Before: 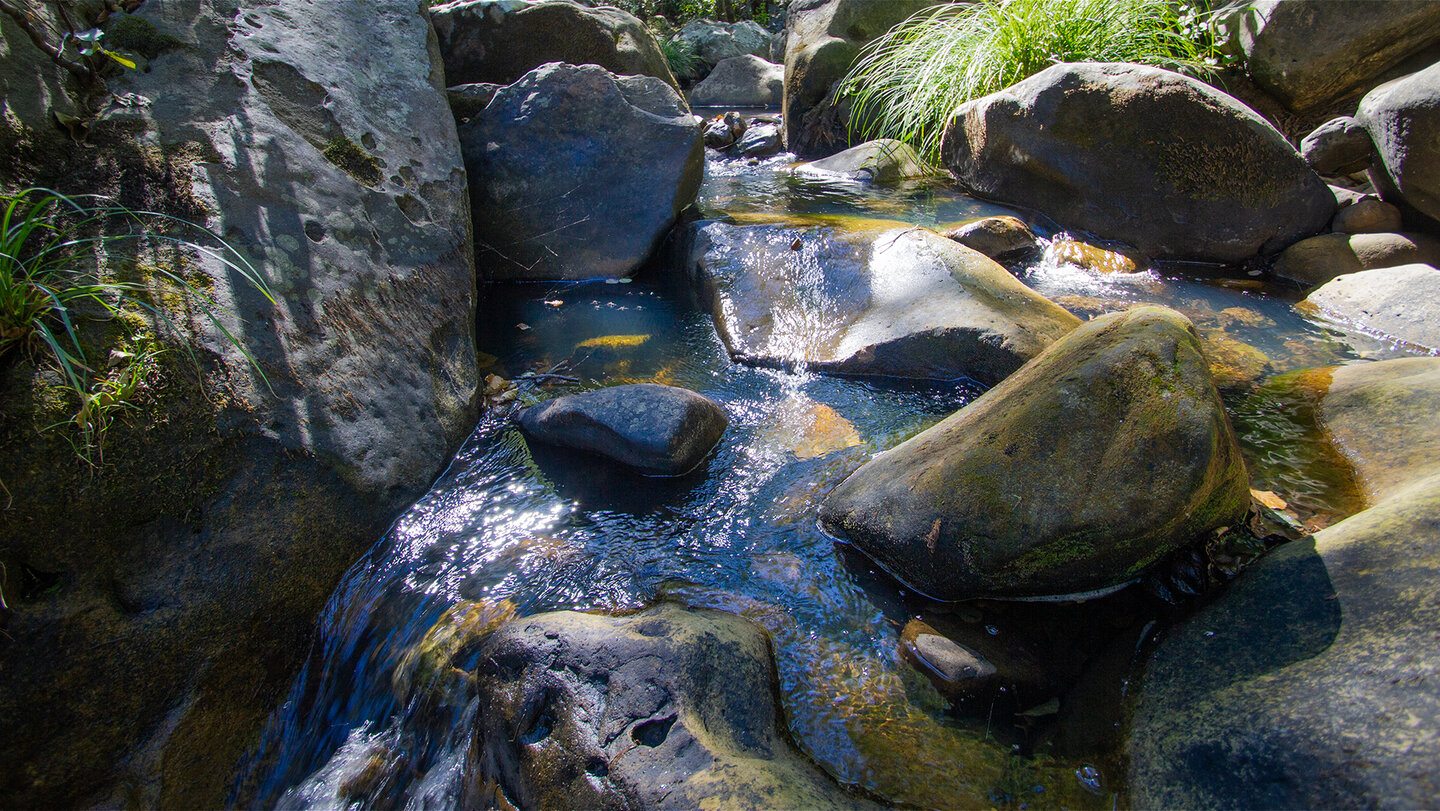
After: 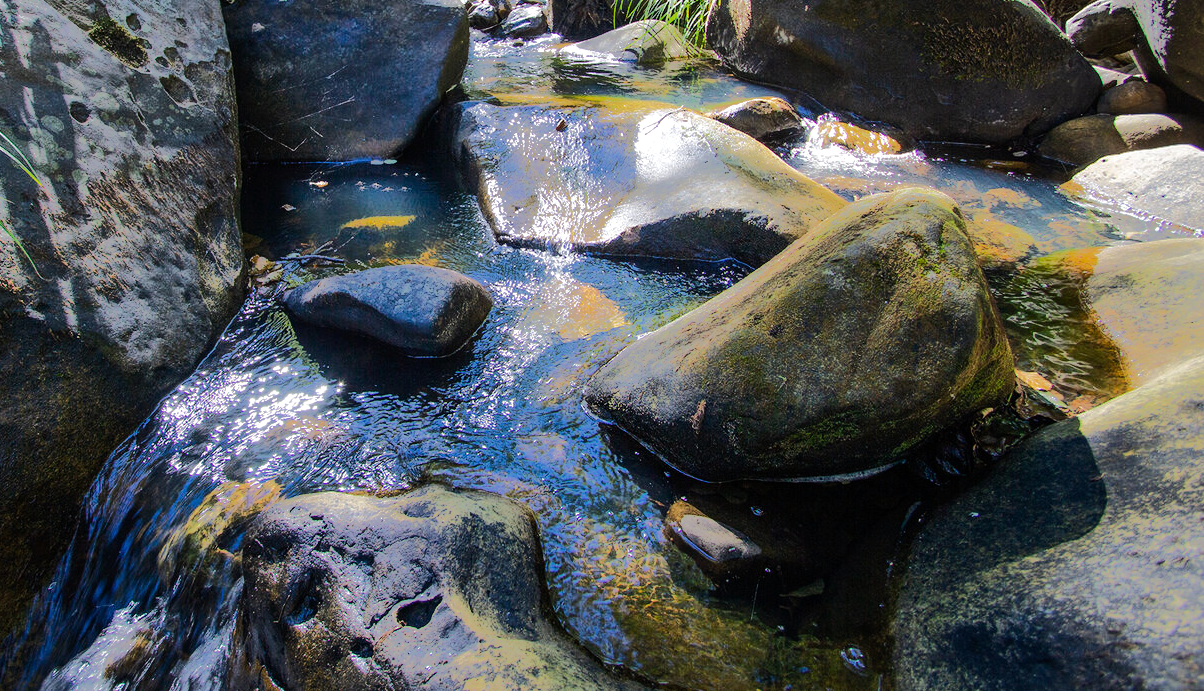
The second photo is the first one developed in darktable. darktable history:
crop: left 16.374%, top 14.681%
tone equalizer: -8 EV -0.511 EV, -7 EV -0.327 EV, -6 EV -0.087 EV, -5 EV 0.401 EV, -4 EV 0.98 EV, -3 EV 0.778 EV, -2 EV -0.015 EV, -1 EV 0.126 EV, +0 EV -0.02 EV, edges refinement/feathering 500, mask exposure compensation -1.57 EV, preserve details no
